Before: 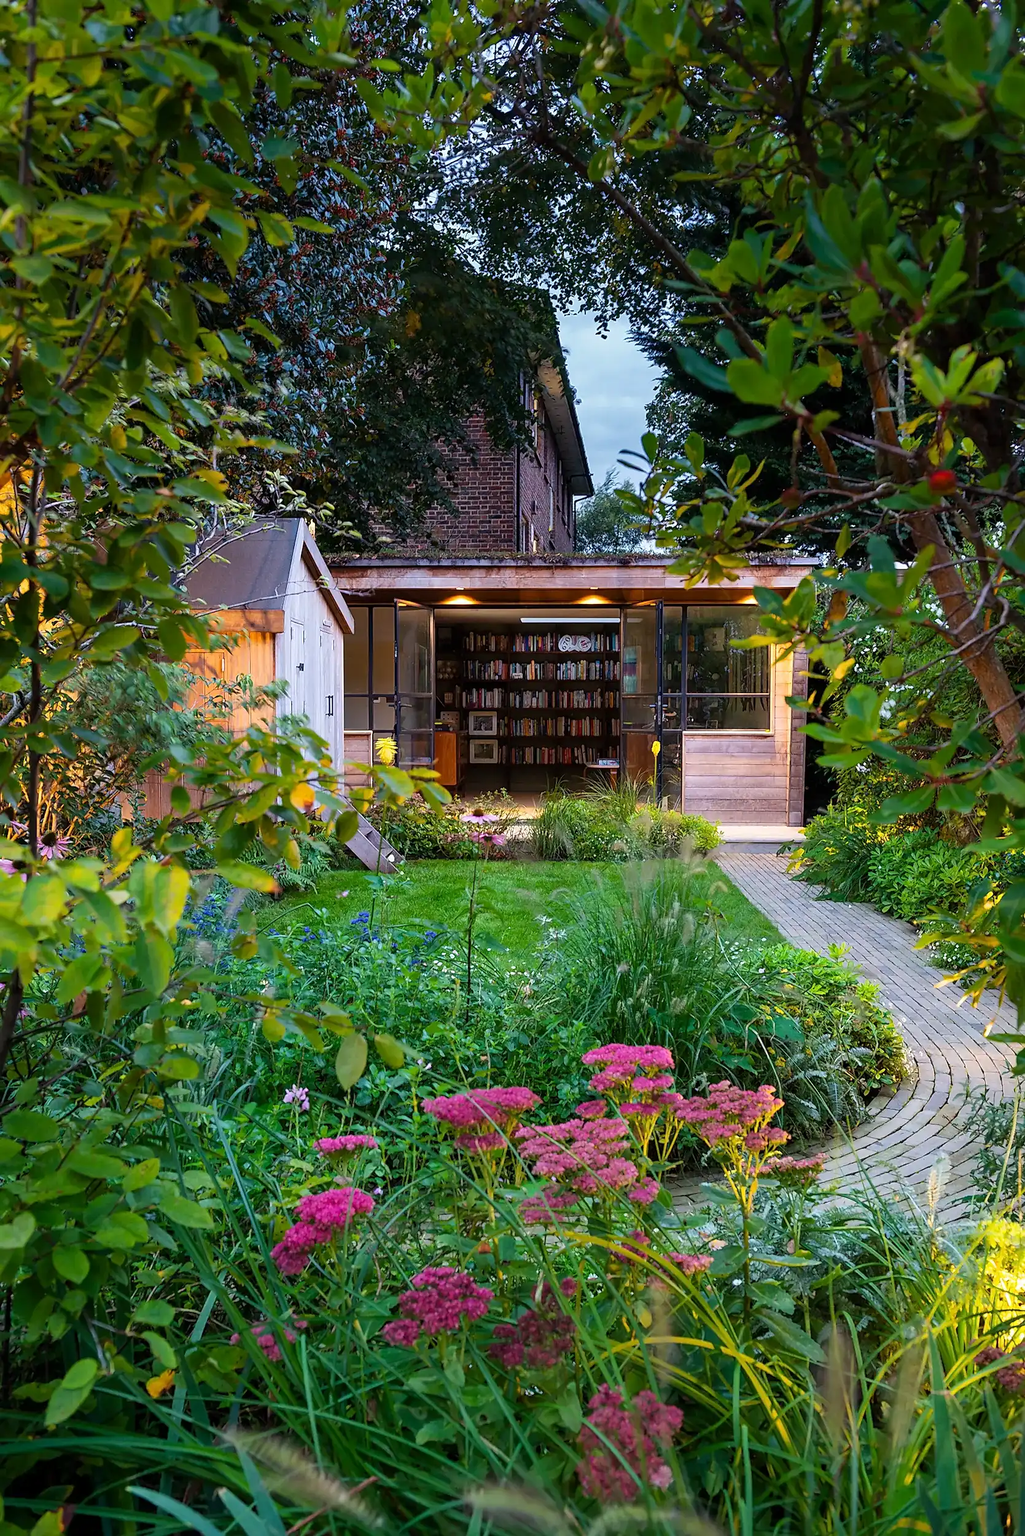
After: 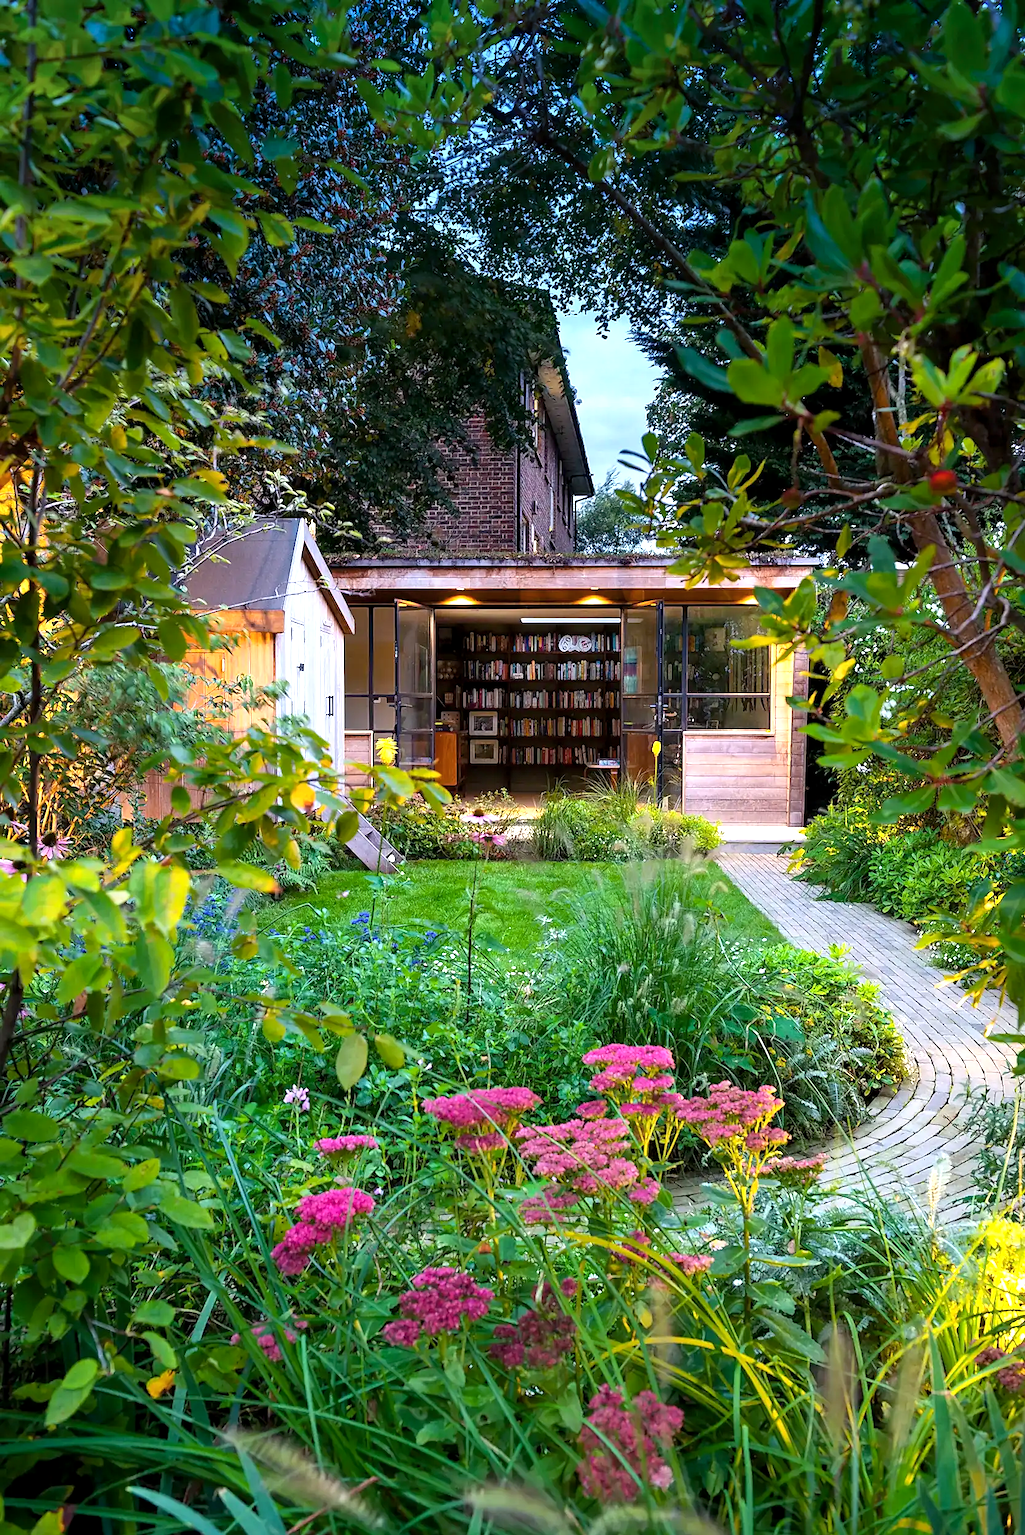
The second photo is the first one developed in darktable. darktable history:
graduated density: density 2.02 EV, hardness 44%, rotation 0.374°, offset 8.21, hue 208.8°, saturation 97%
color balance rgb: perceptual saturation grading › global saturation 10%, global vibrance 10%
exposure: black level correction 0.001, exposure 0.675 EV, compensate highlight preservation false
contrast brightness saturation: saturation -0.1
